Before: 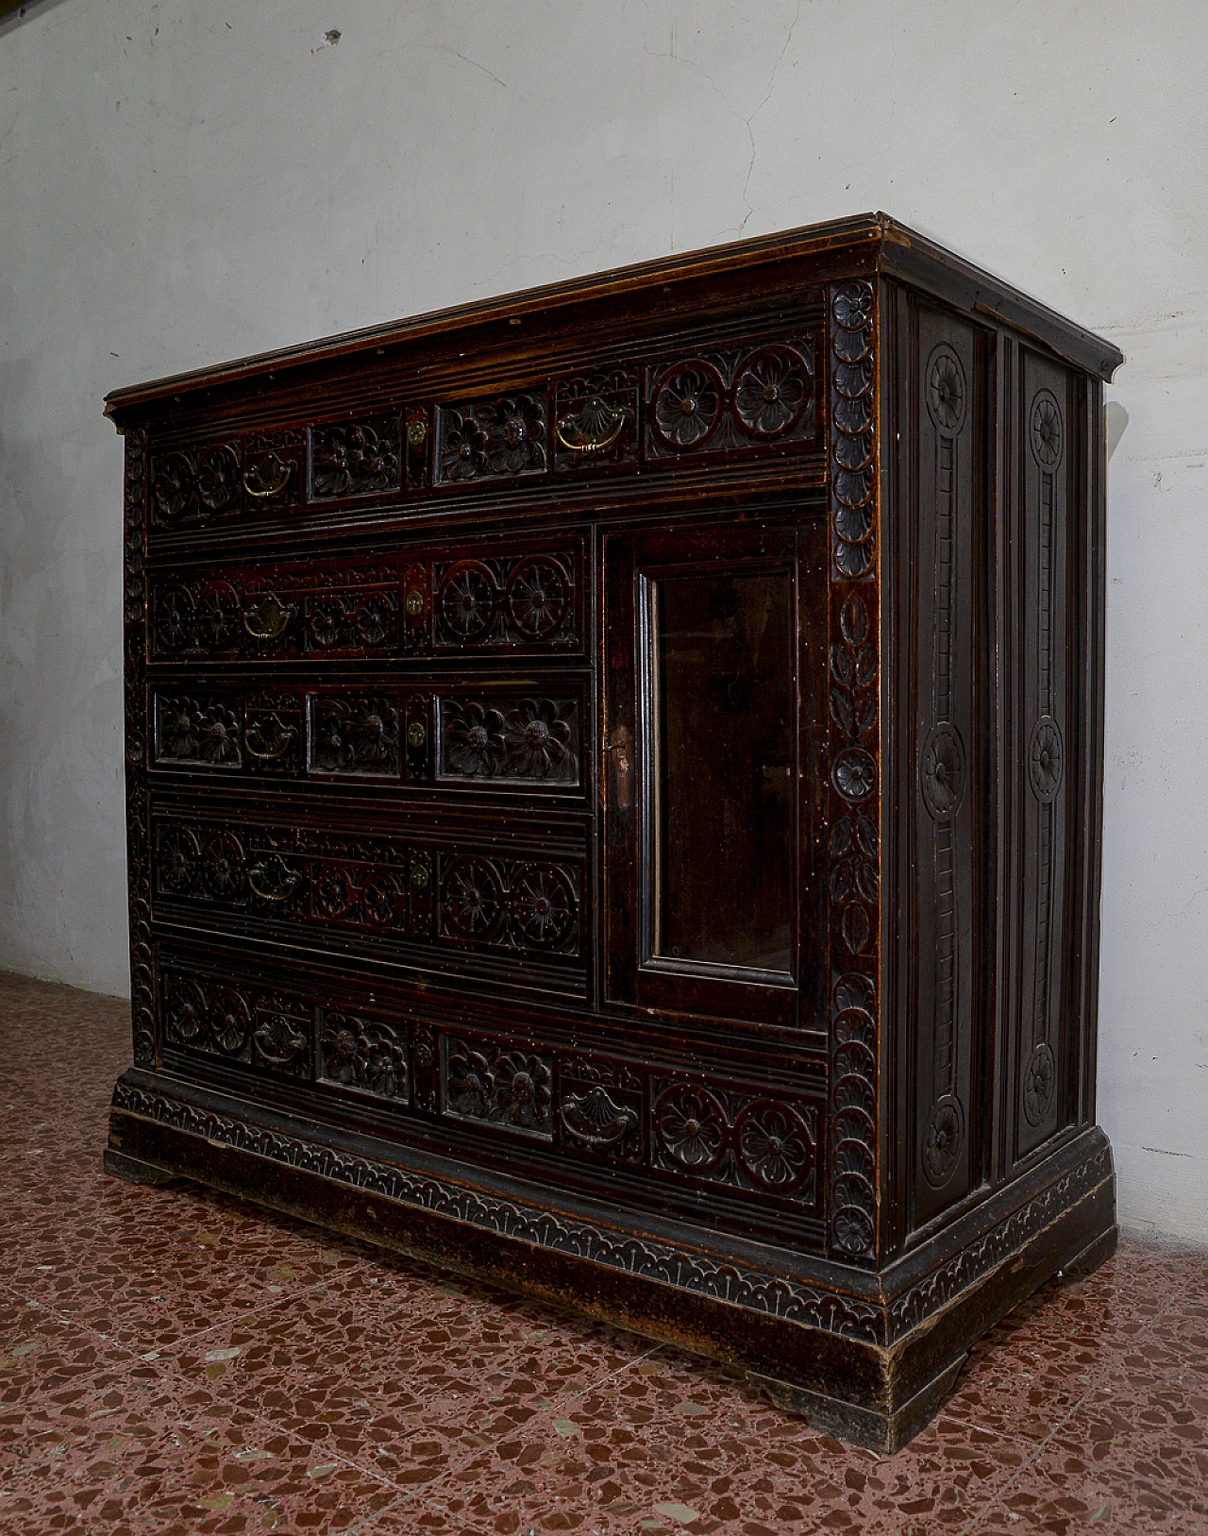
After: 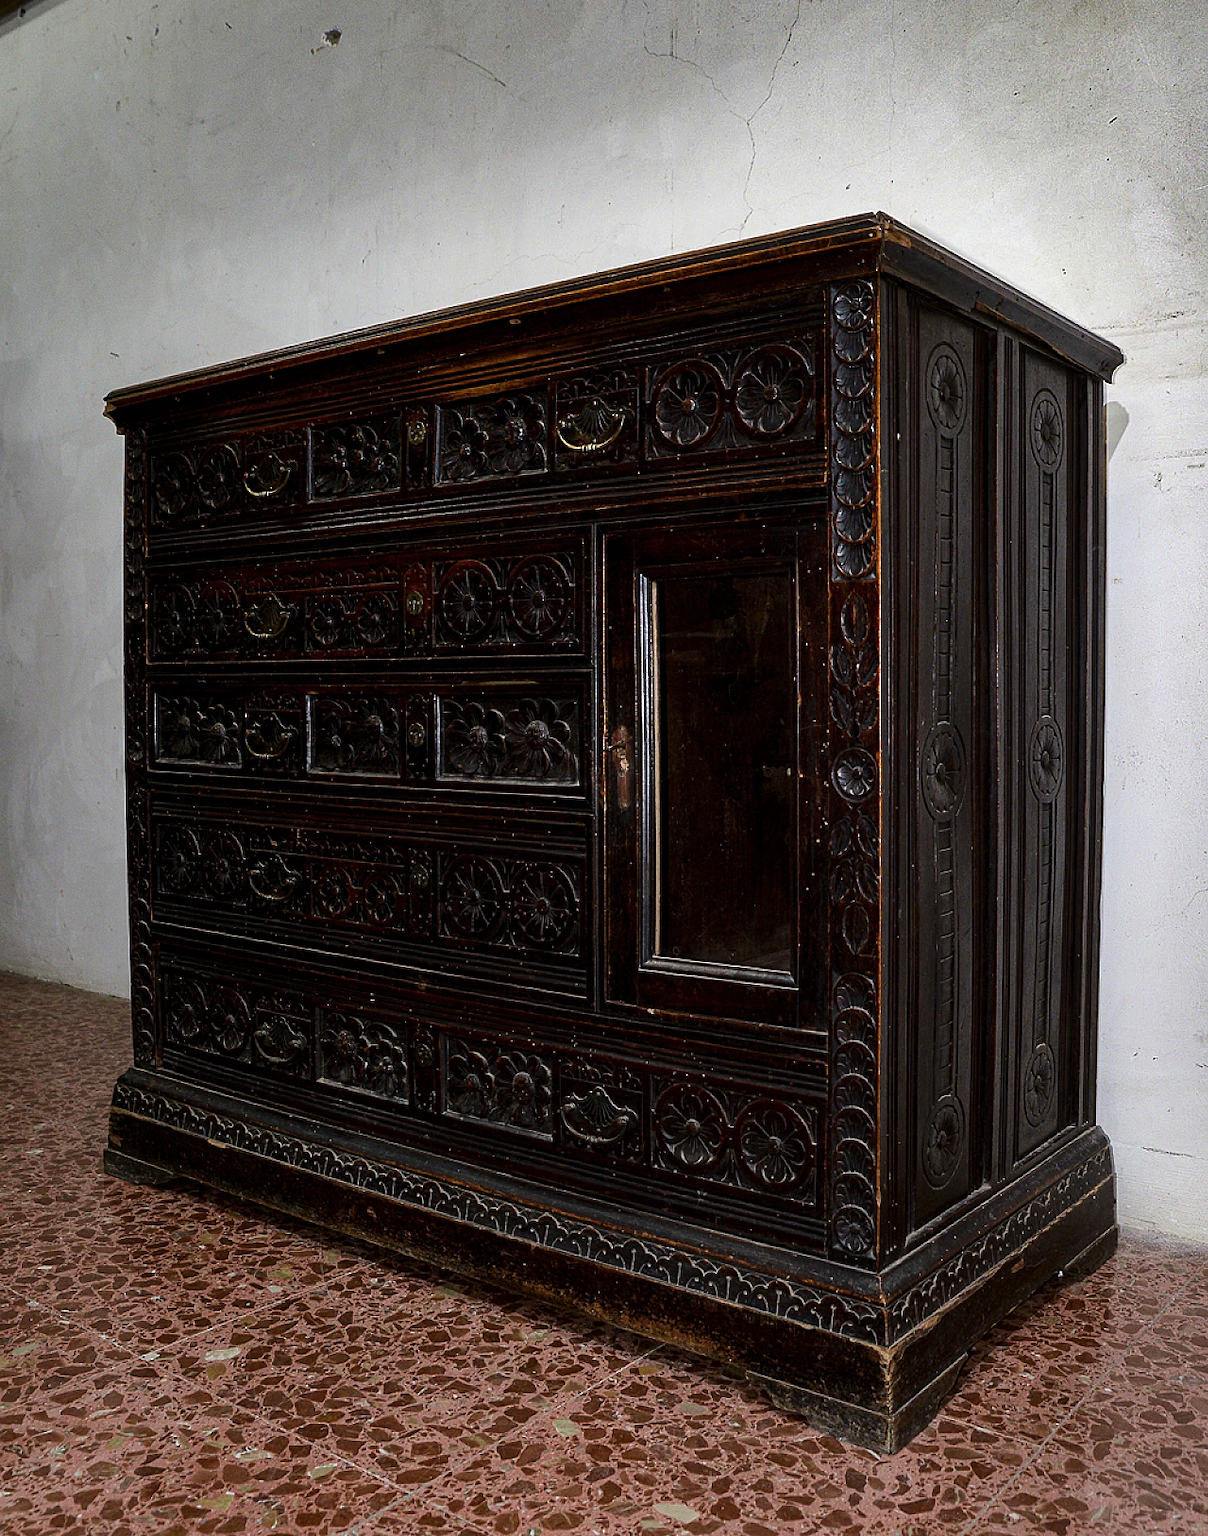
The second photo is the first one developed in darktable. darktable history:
tone equalizer: -8 EV -0.727 EV, -7 EV -0.685 EV, -6 EV -0.561 EV, -5 EV -0.378 EV, -3 EV 0.395 EV, -2 EV 0.6 EV, -1 EV 0.698 EV, +0 EV 0.764 EV
shadows and highlights: shadows 24.63, highlights -79.86, soften with gaussian
